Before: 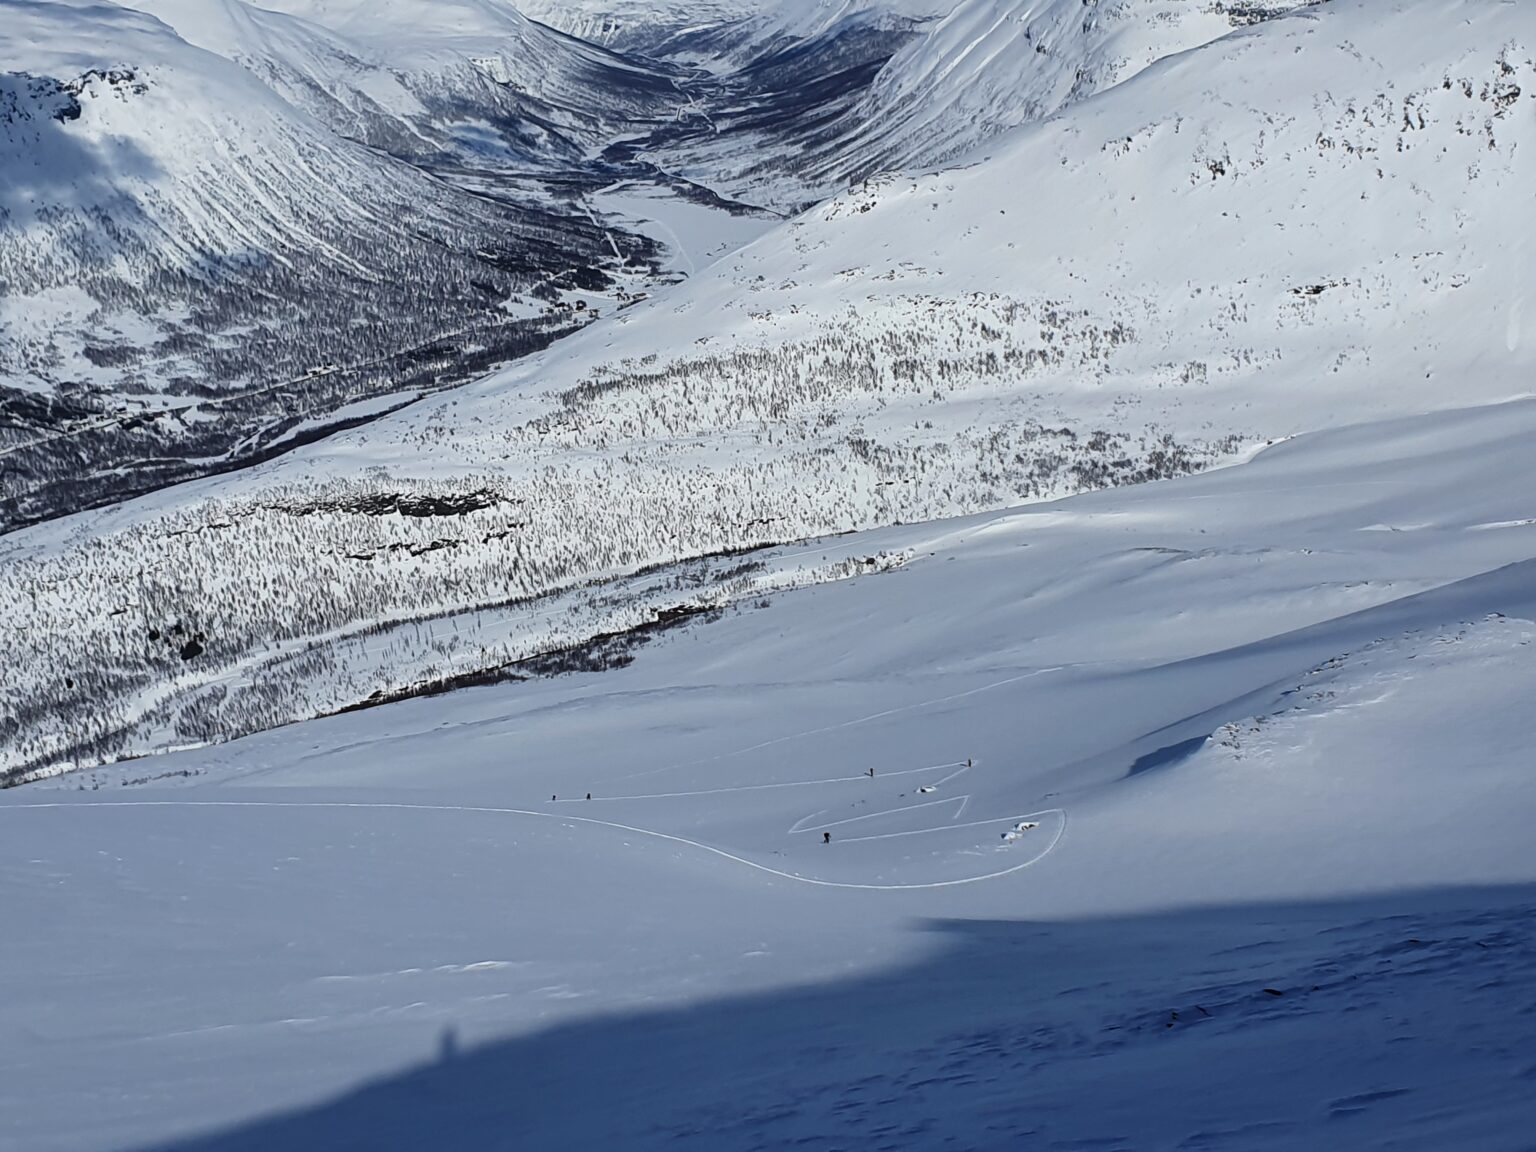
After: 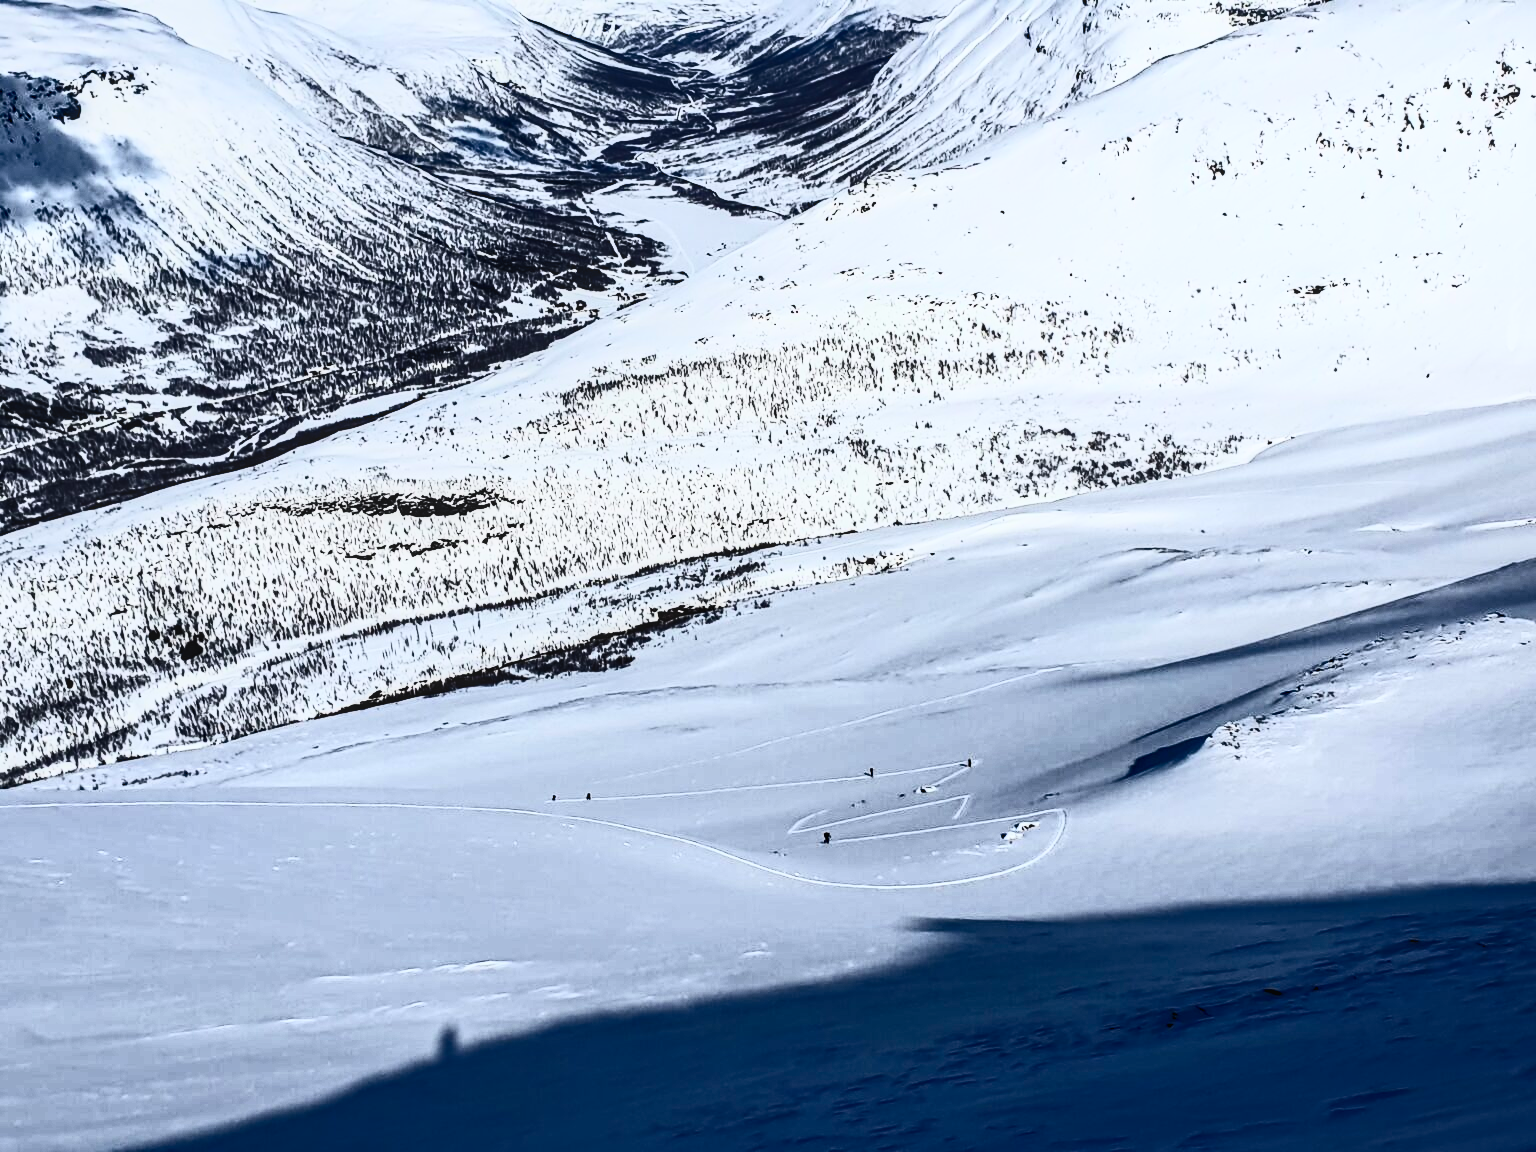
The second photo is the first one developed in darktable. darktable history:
haze removal: compatibility mode true, adaptive false
local contrast: on, module defaults
contrast brightness saturation: contrast 0.93, brightness 0.2
exposure: exposure 0.127 EV, compensate highlight preservation false
filmic rgb: black relative exposure -7.65 EV, white relative exposure 4.56 EV, hardness 3.61, color science v6 (2022)
